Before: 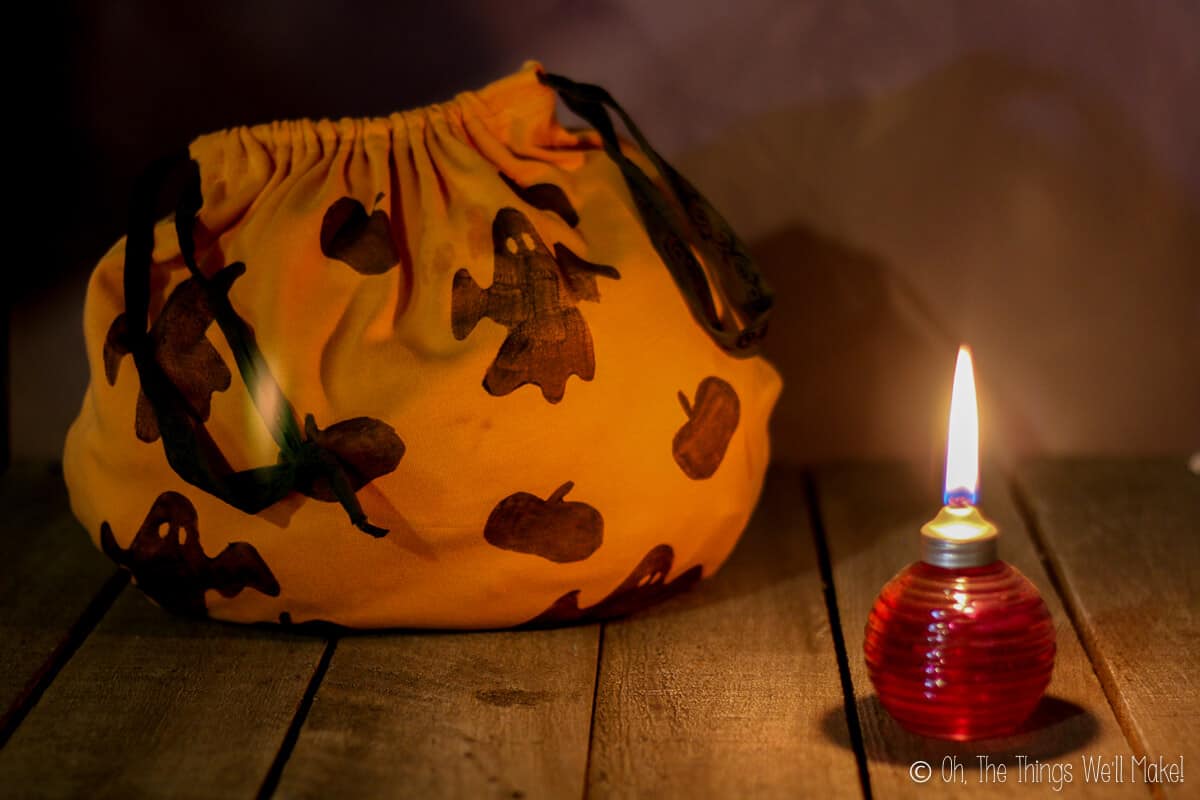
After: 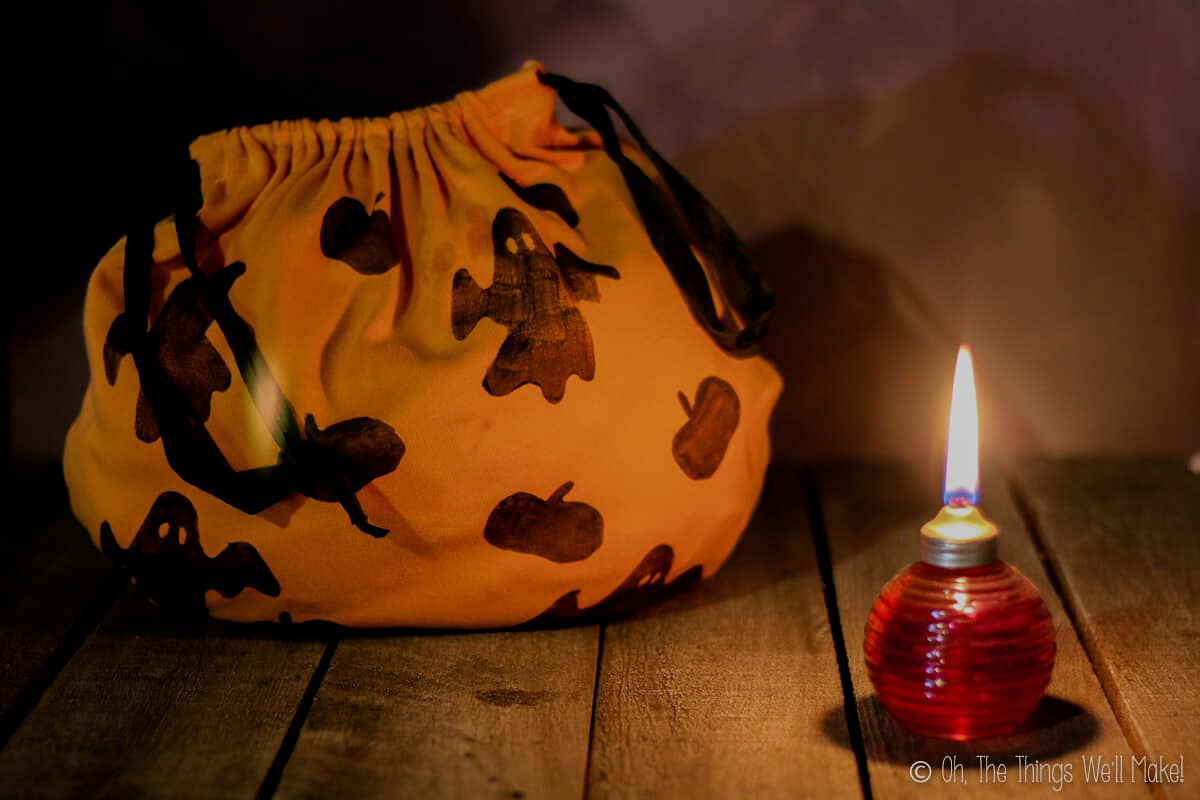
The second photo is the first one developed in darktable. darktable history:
exposure: compensate highlight preservation false
filmic rgb: black relative exposure -7.65 EV, white relative exposure 4.56 EV, hardness 3.61
